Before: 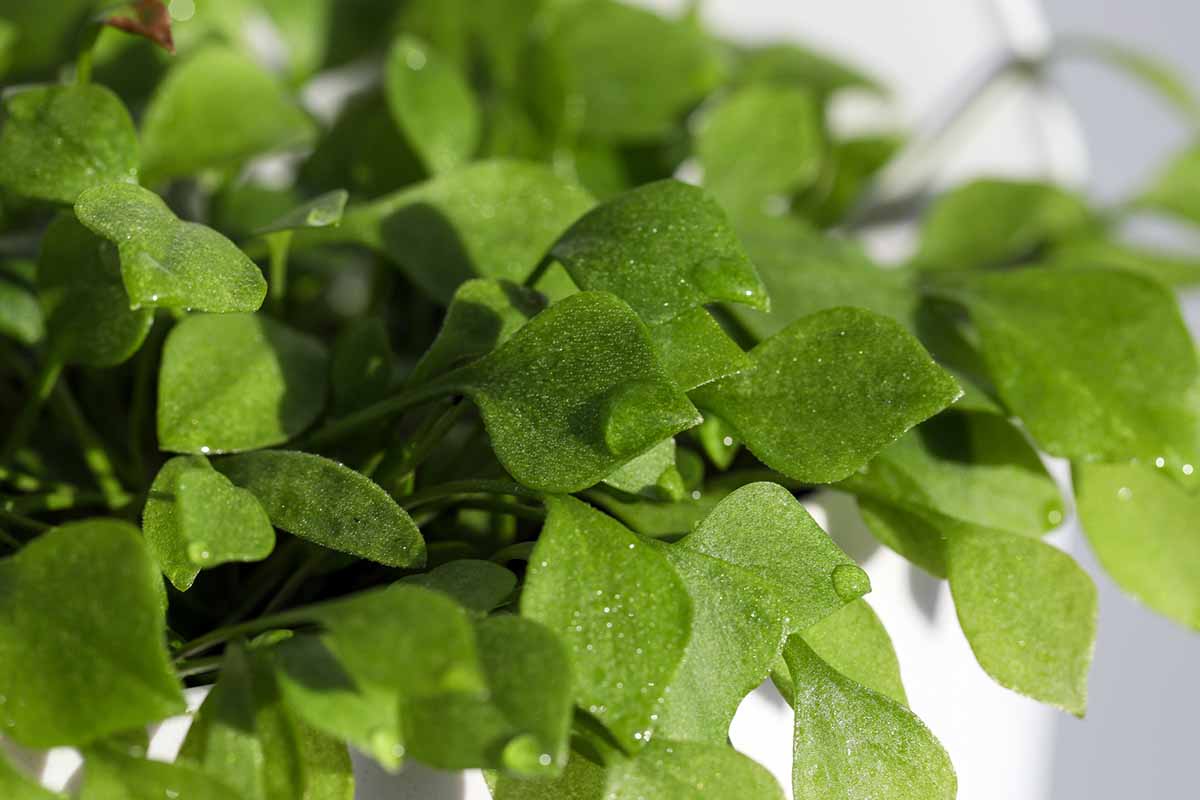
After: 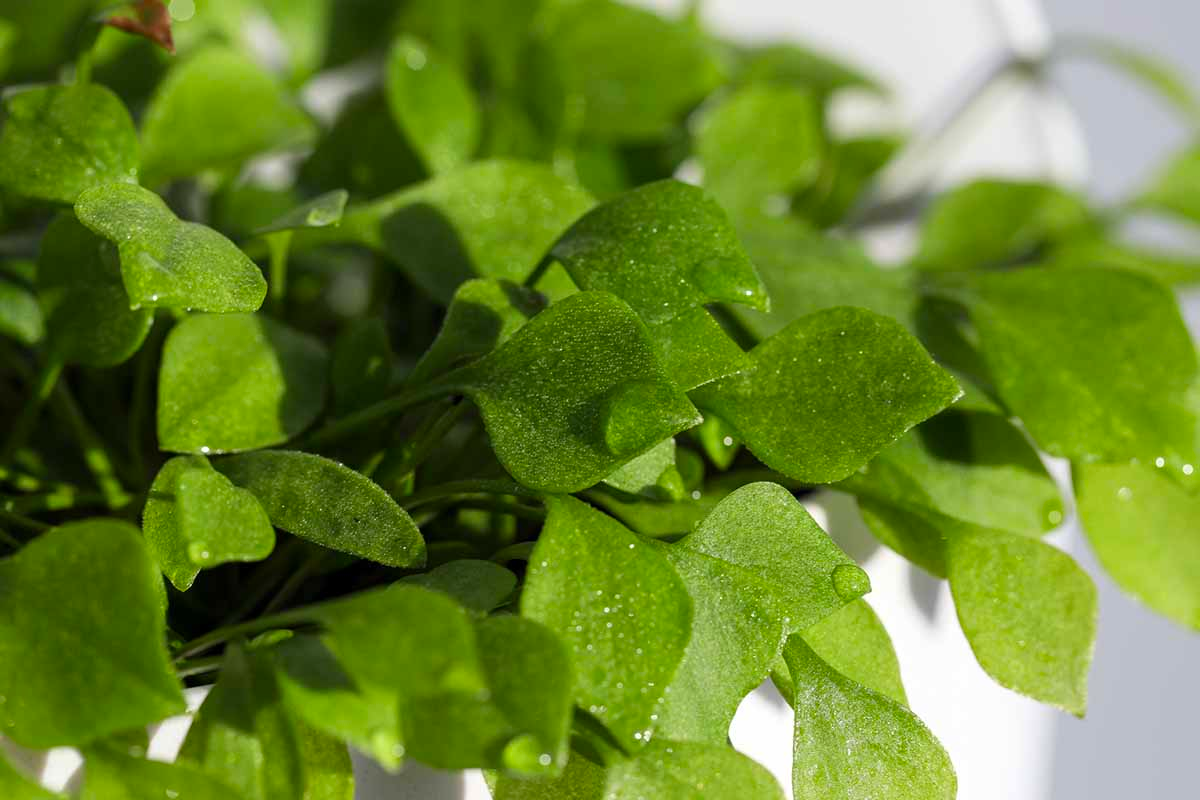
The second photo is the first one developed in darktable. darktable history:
contrast brightness saturation: saturation 0.181
